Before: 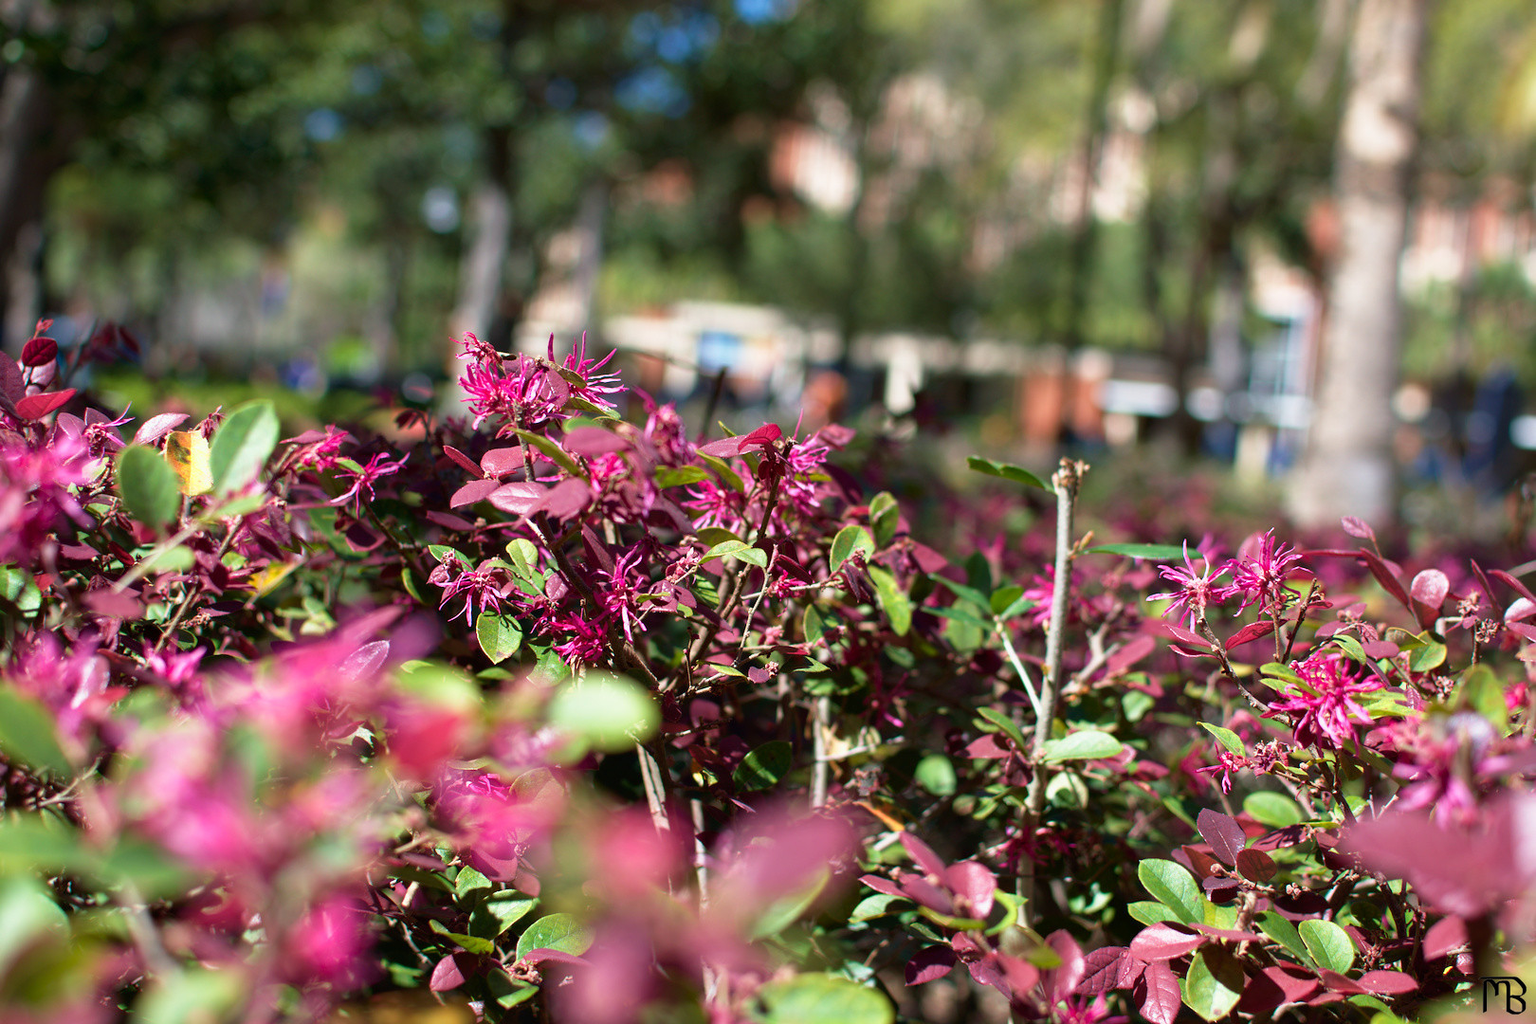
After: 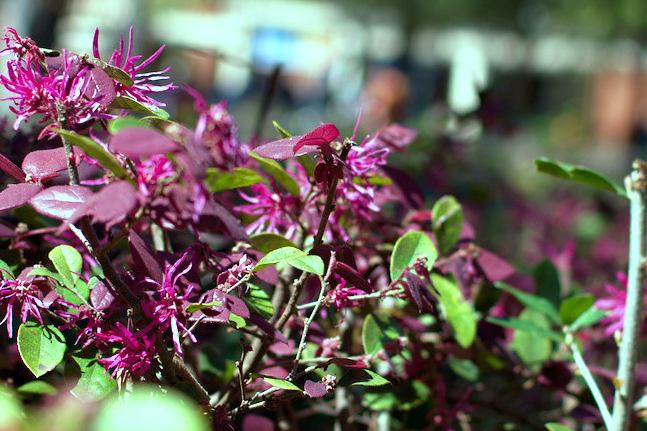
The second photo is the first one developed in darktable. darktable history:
crop: left 30%, top 30%, right 30%, bottom 30%
levels: levels [0.016, 0.5, 0.996]
color balance: mode lift, gamma, gain (sRGB), lift [0.997, 0.979, 1.021, 1.011], gamma [1, 1.084, 0.916, 0.998], gain [1, 0.87, 1.13, 1.101], contrast 4.55%, contrast fulcrum 38.24%, output saturation 104.09%
